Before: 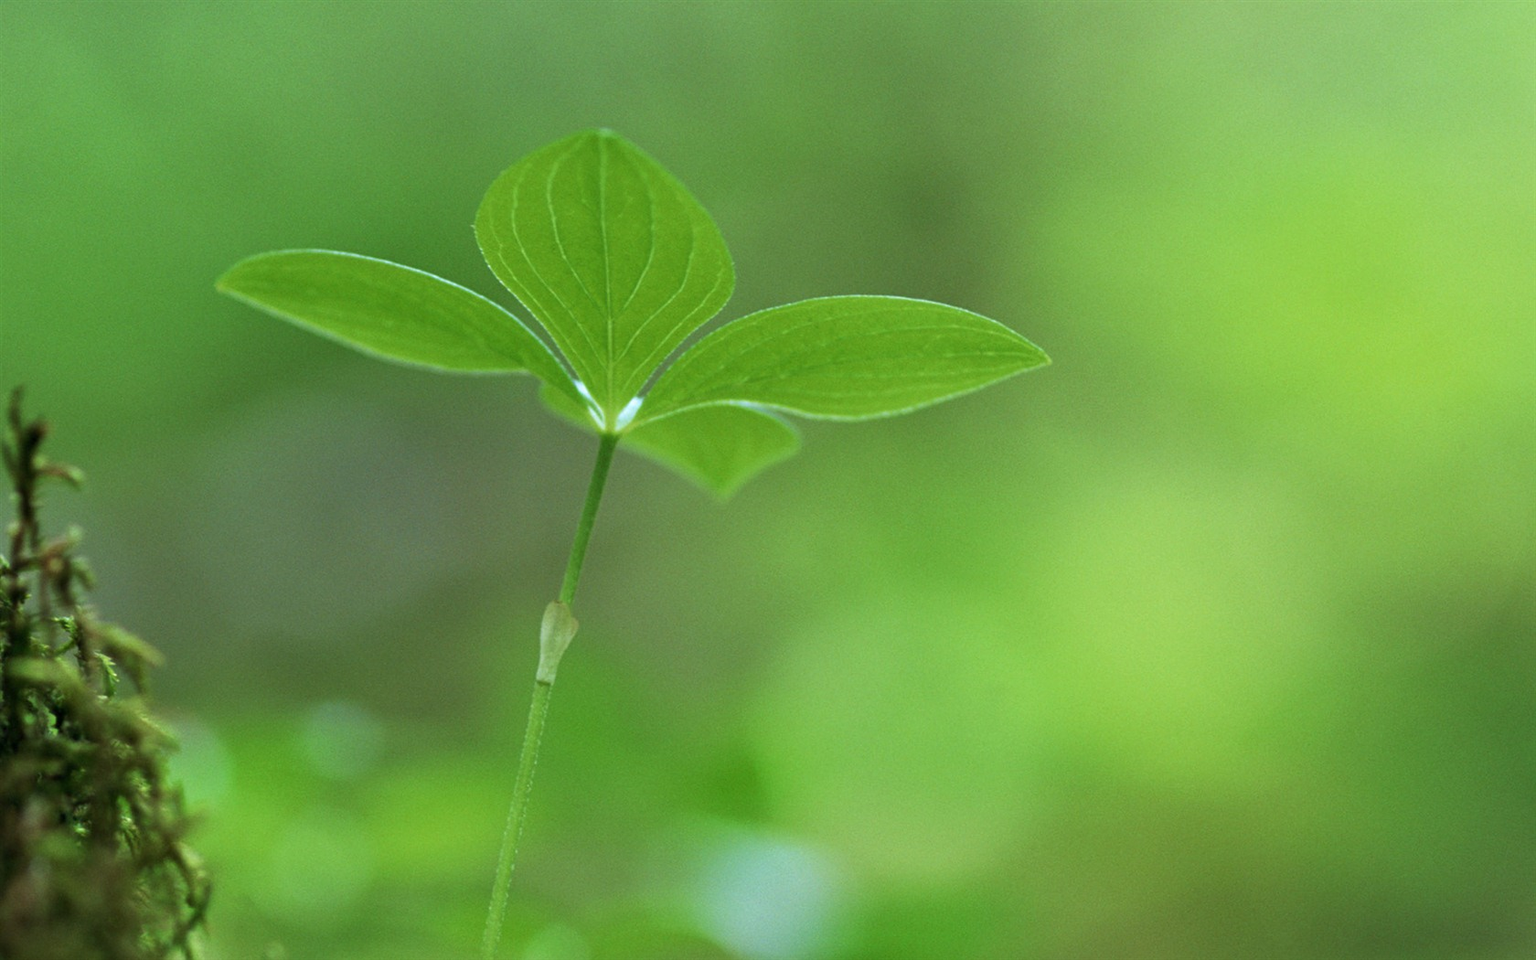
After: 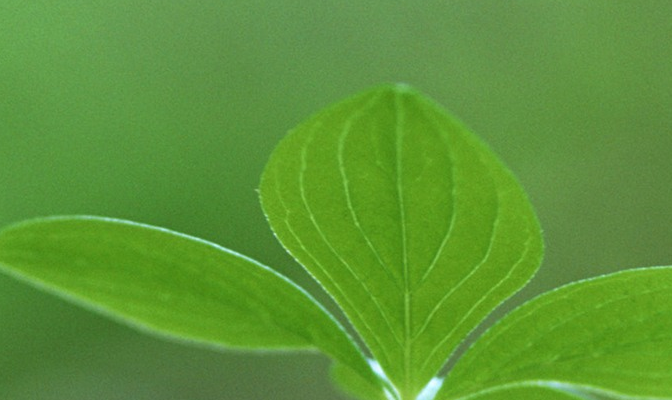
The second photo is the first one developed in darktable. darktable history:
tone equalizer: on, module defaults
crop: left 15.528%, top 5.448%, right 44.406%, bottom 56.297%
